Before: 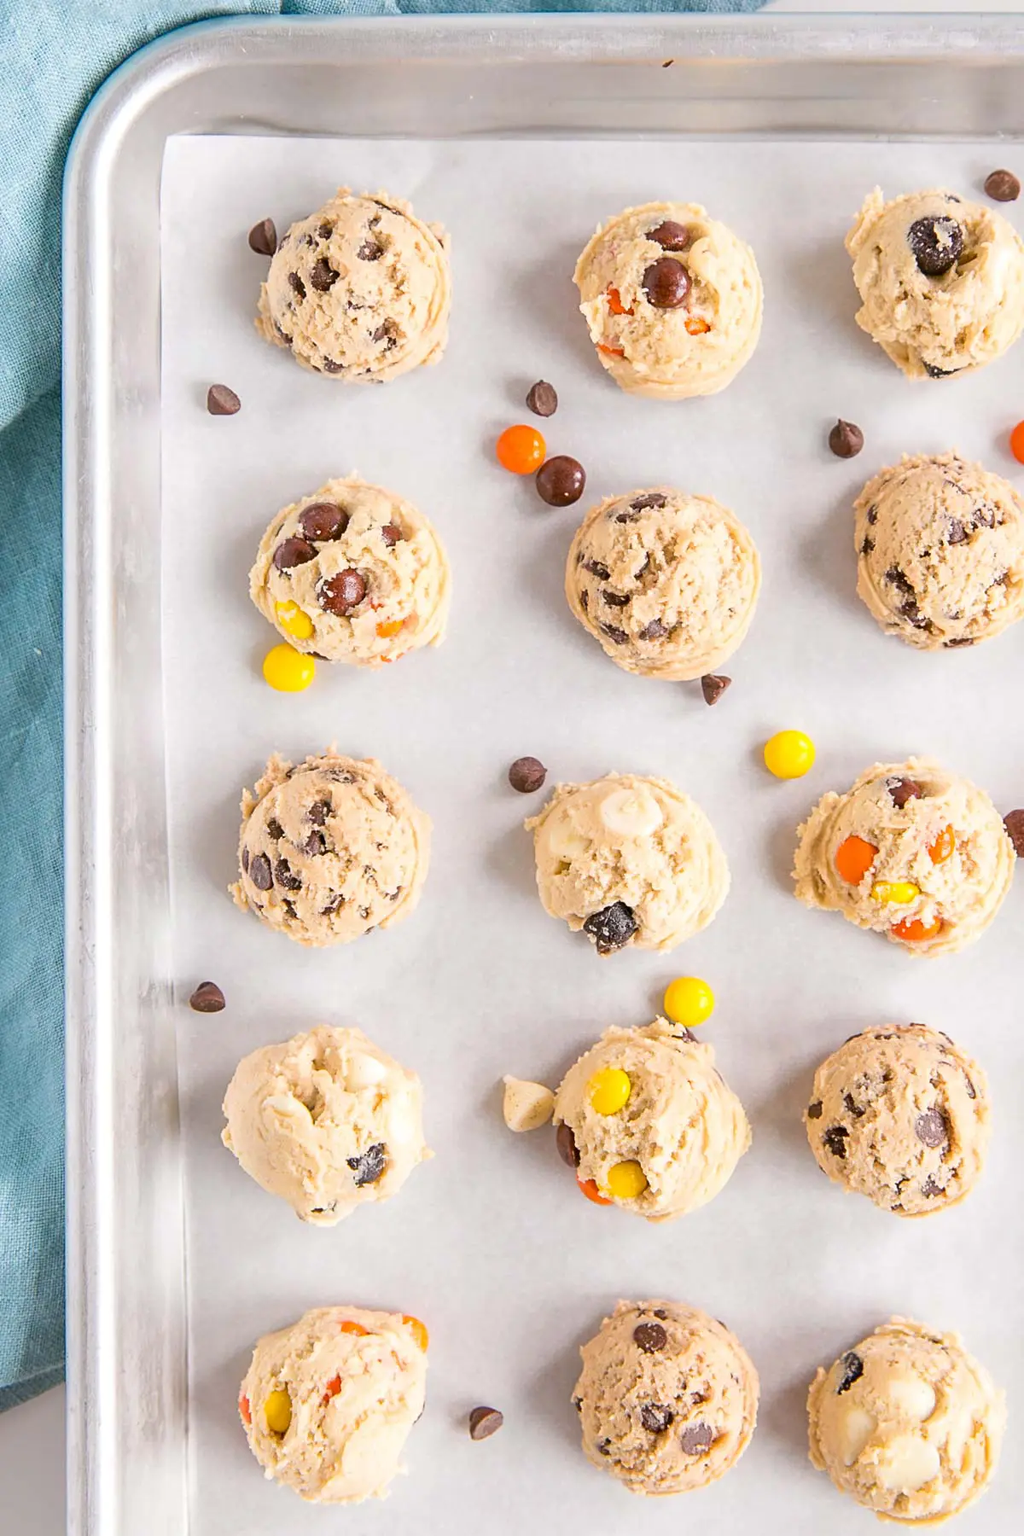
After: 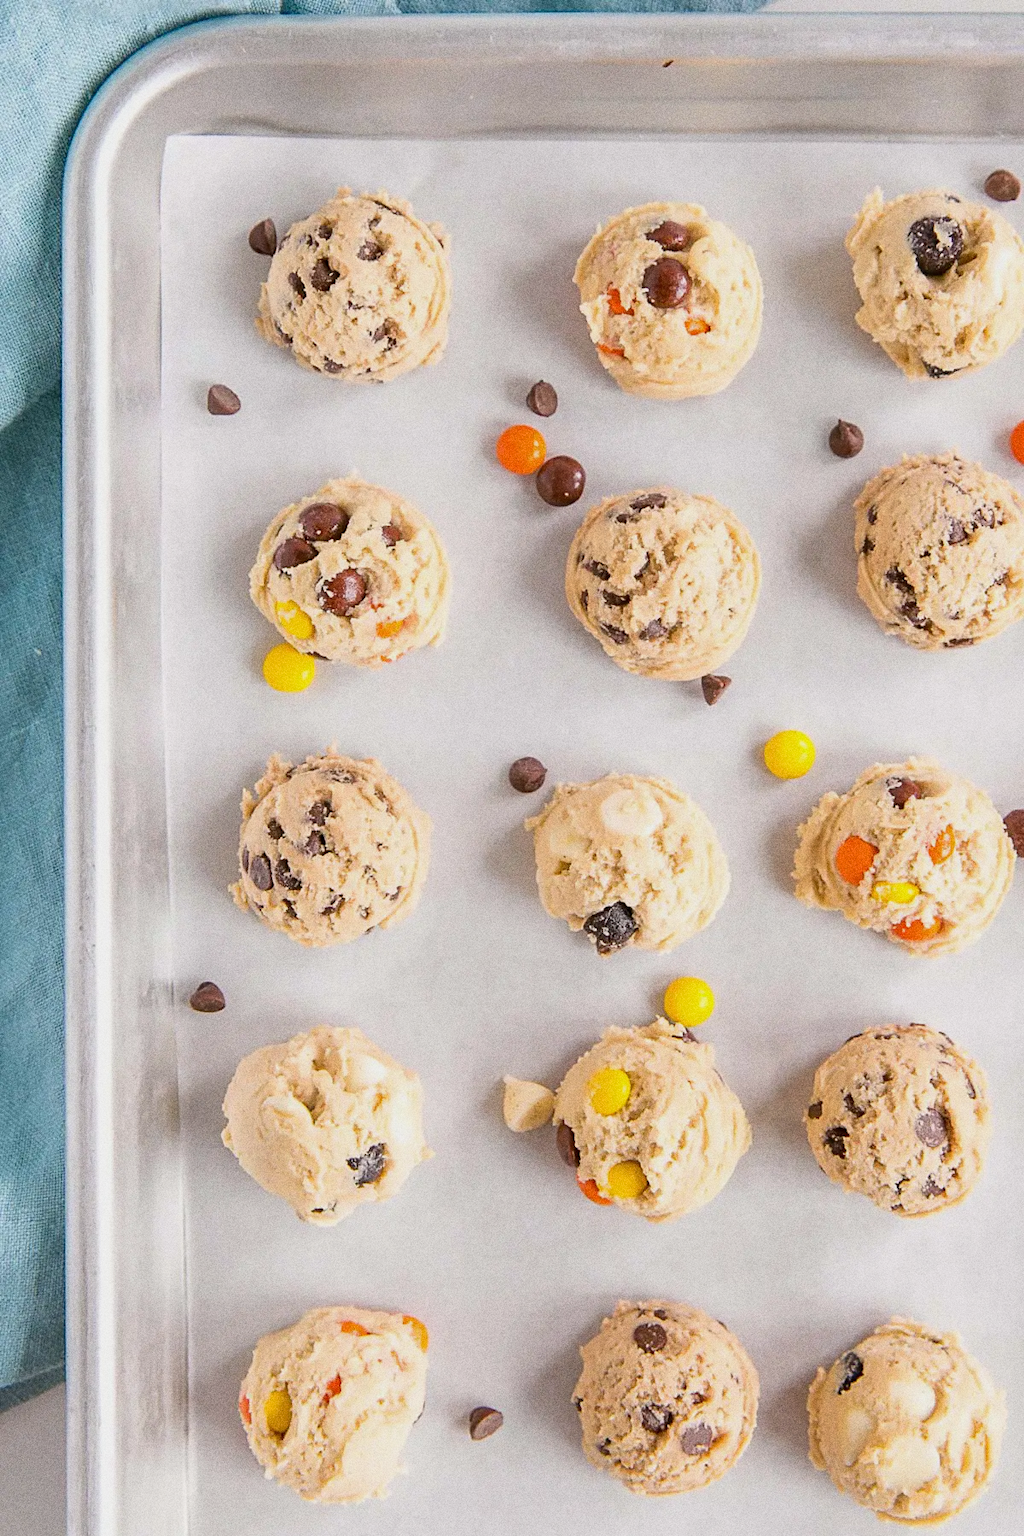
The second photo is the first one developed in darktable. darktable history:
exposure: exposure -0.242 EV, compensate highlight preservation false
grain: coarseness 0.09 ISO, strength 40%
